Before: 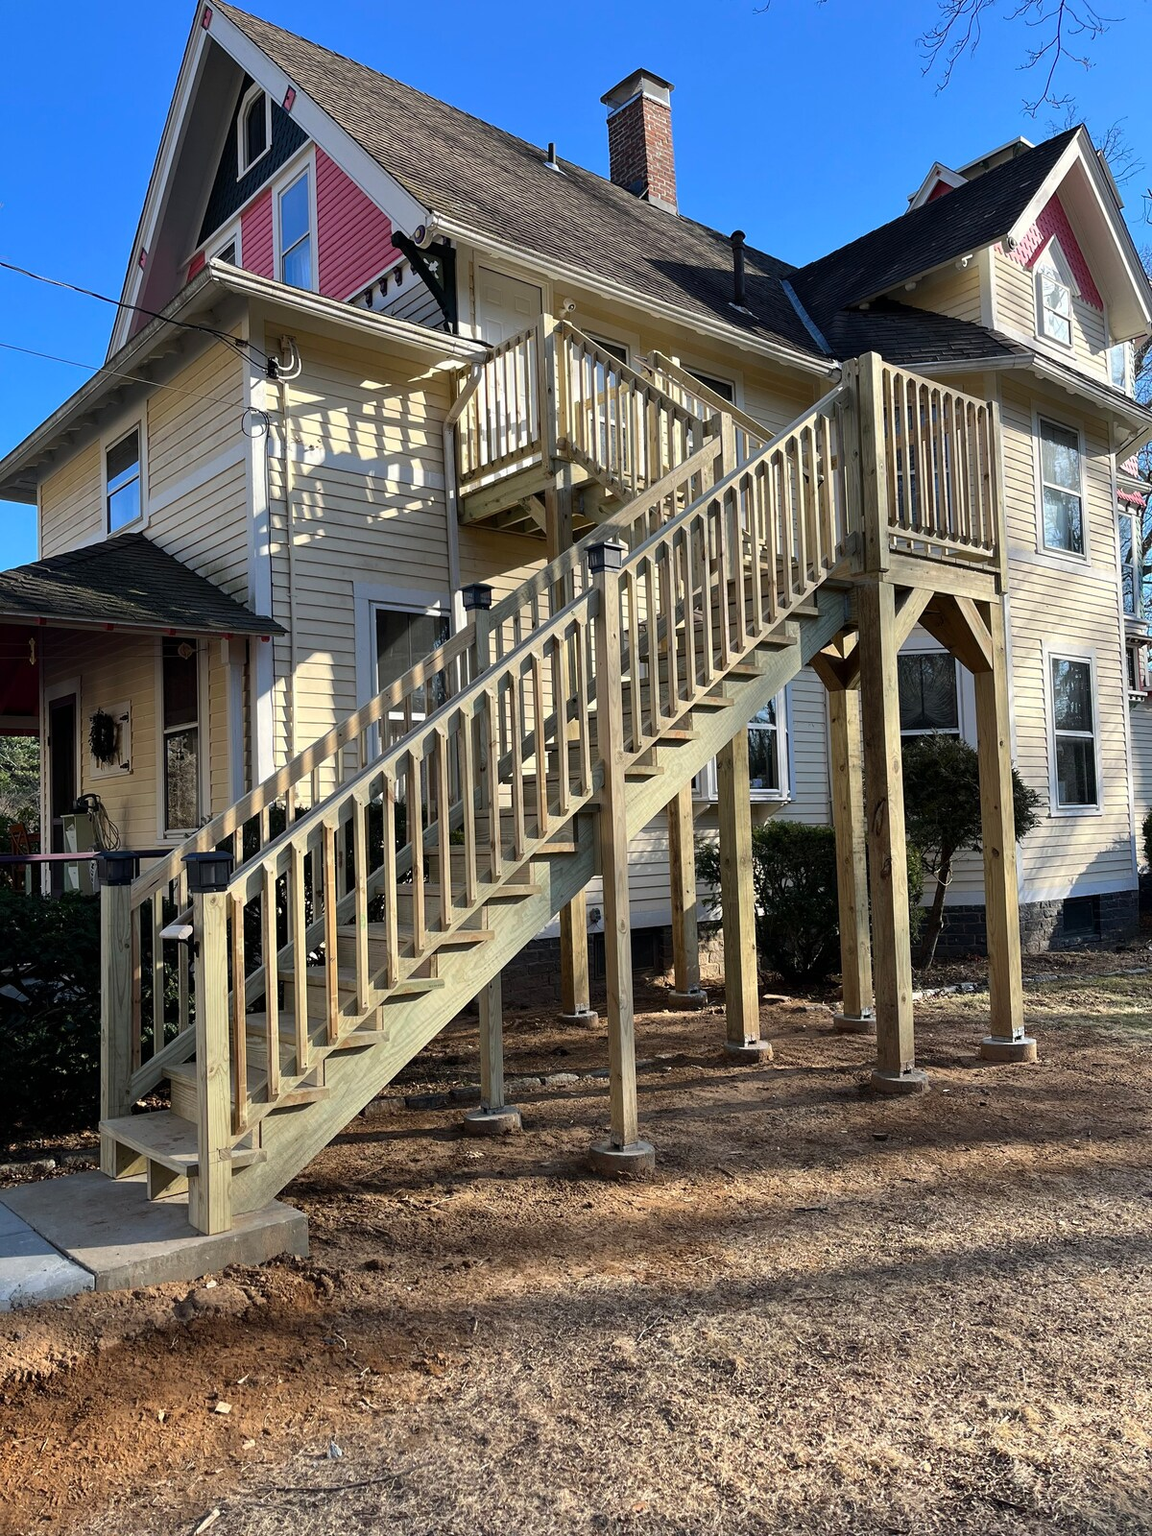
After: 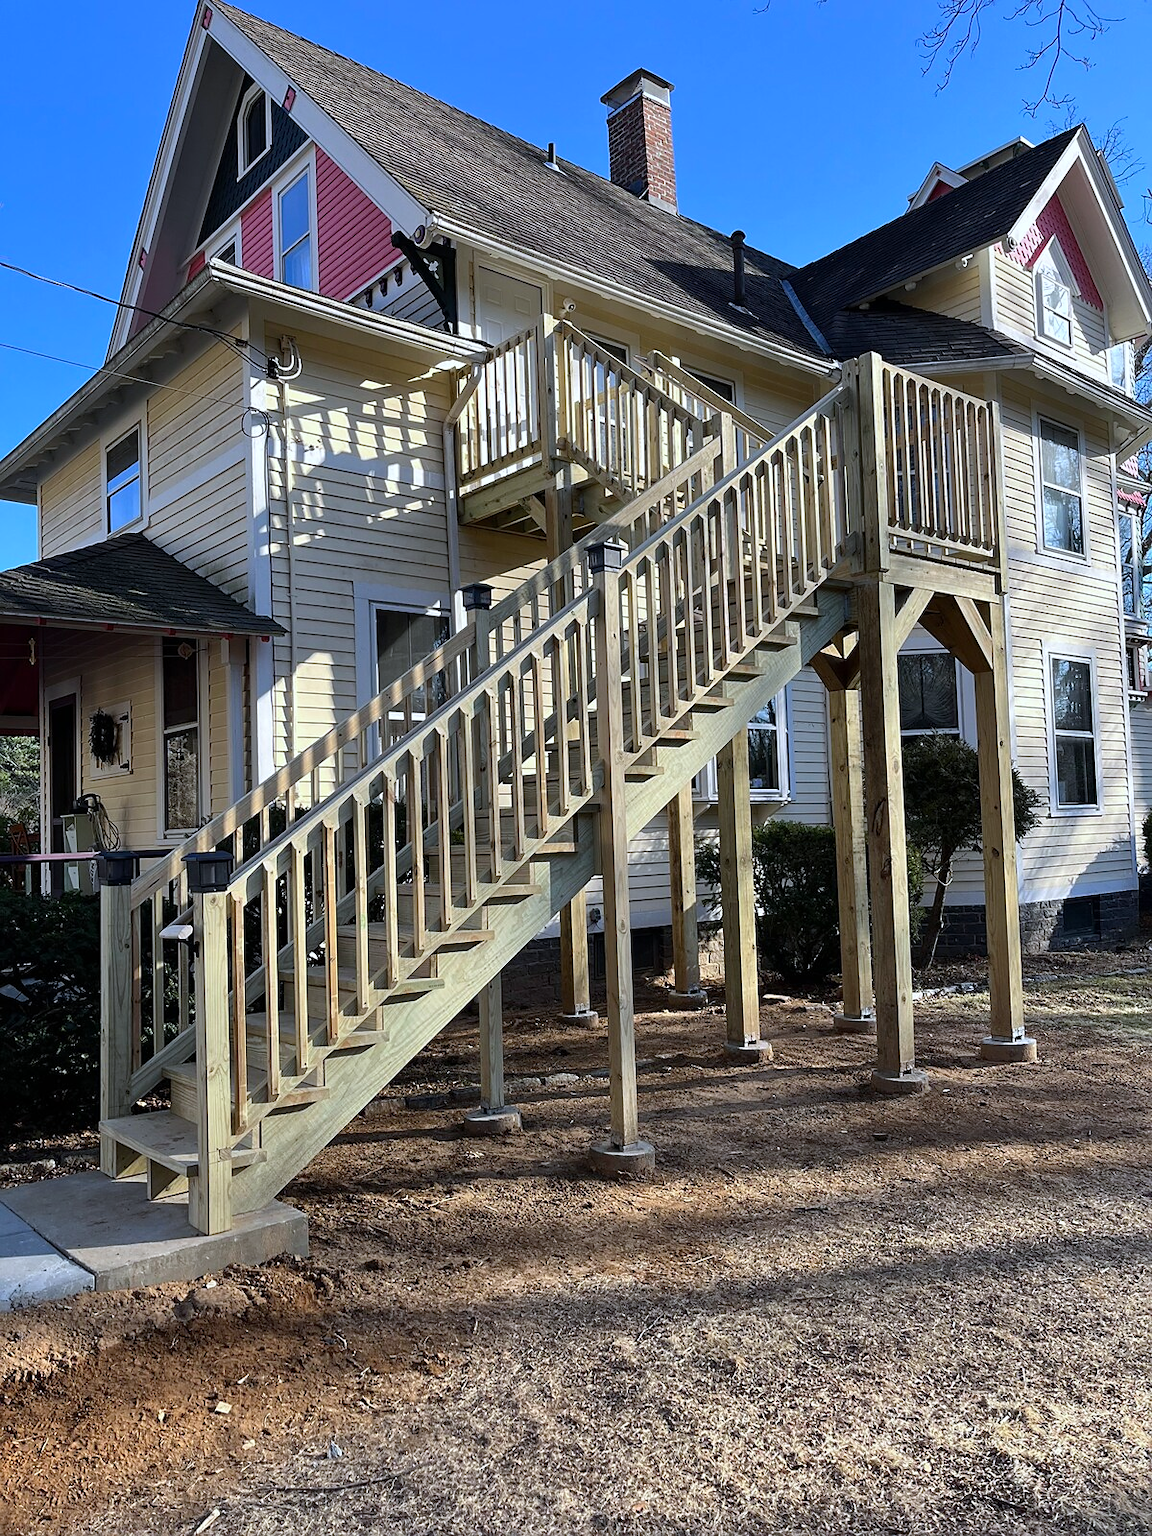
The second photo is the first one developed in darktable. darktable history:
white balance: red 0.954, blue 1.079
sharpen: radius 1.458, amount 0.398, threshold 1.271
shadows and highlights: shadows 29.32, highlights -29.32, low approximation 0.01, soften with gaussian
